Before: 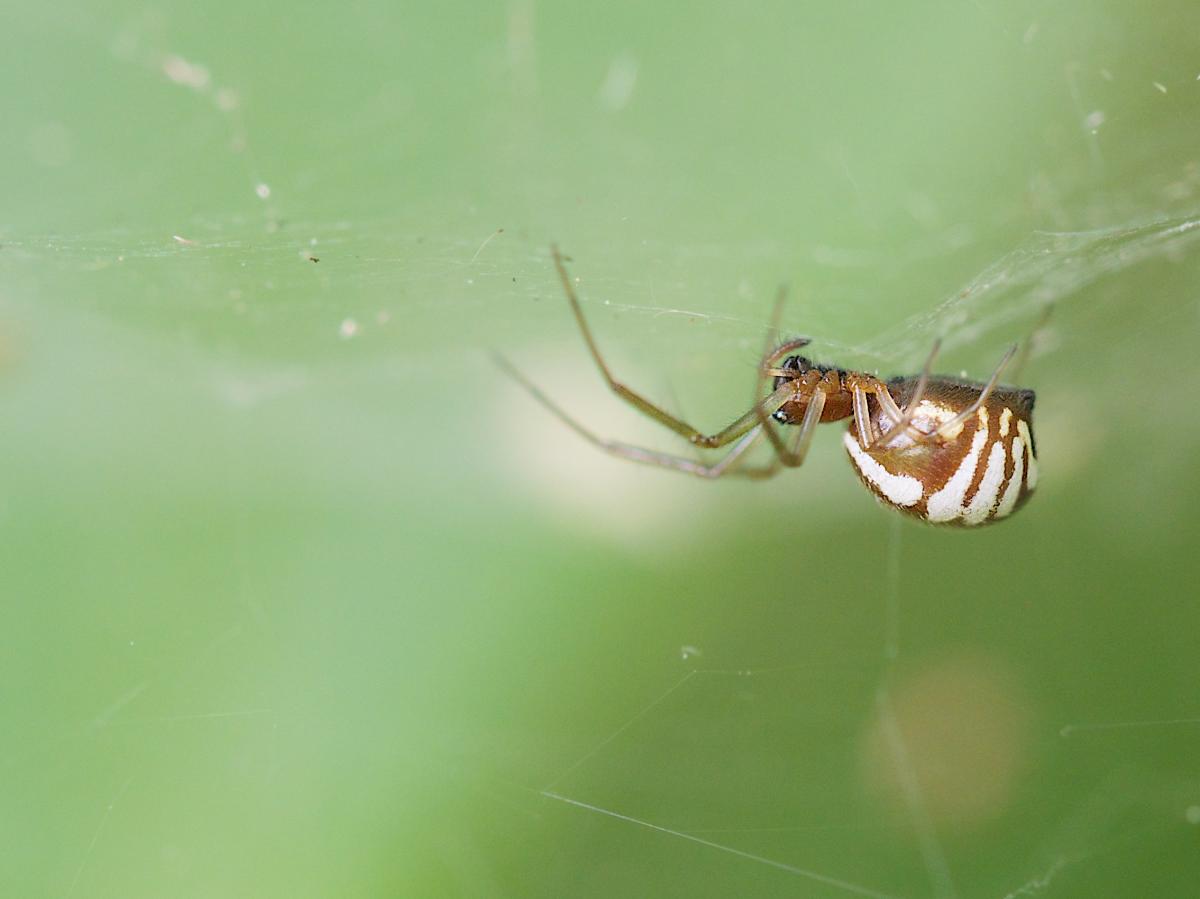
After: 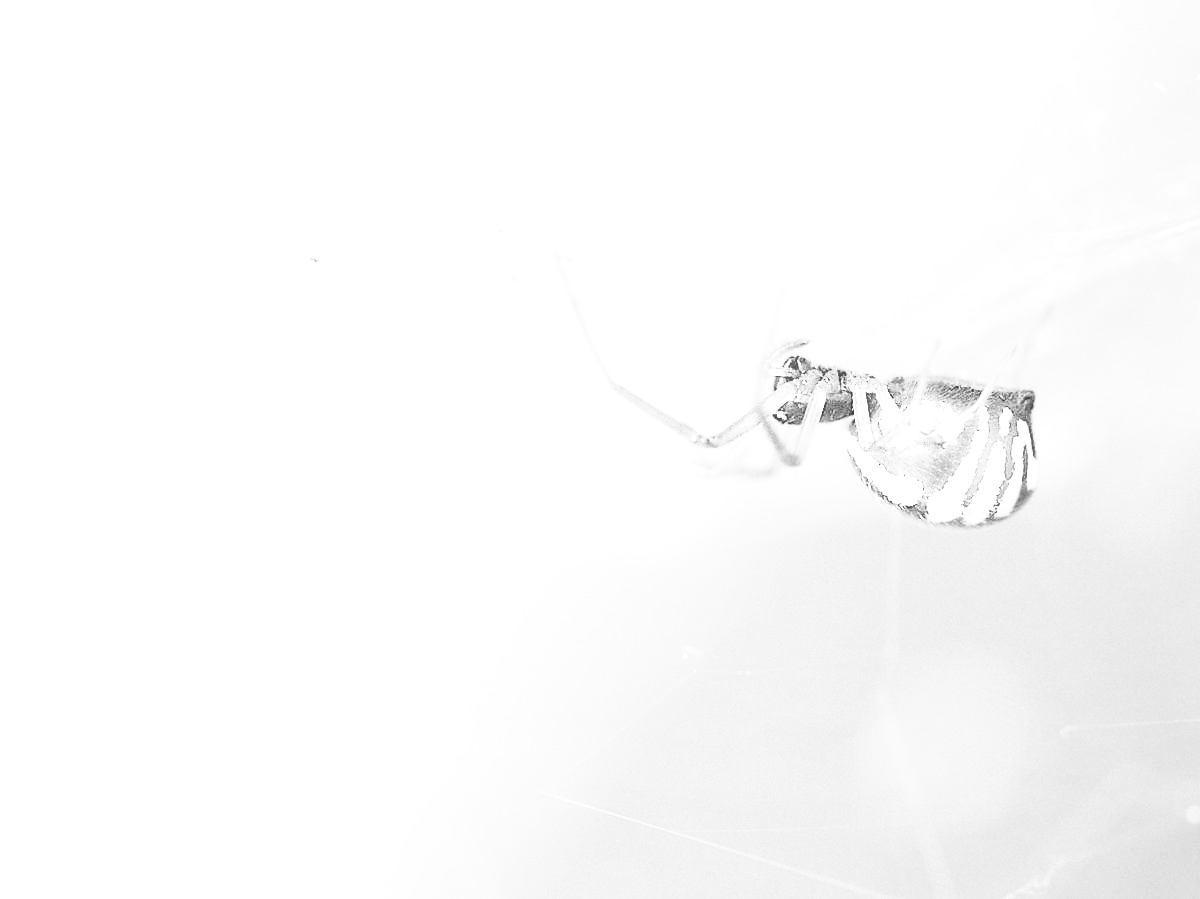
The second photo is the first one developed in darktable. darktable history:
exposure: black level correction 0, exposure 1.2 EV, compensate exposure bias true, compensate highlight preservation false
haze removal: strength -0.1, adaptive false
contrast brightness saturation: contrast 0.53, brightness 0.47, saturation -1
